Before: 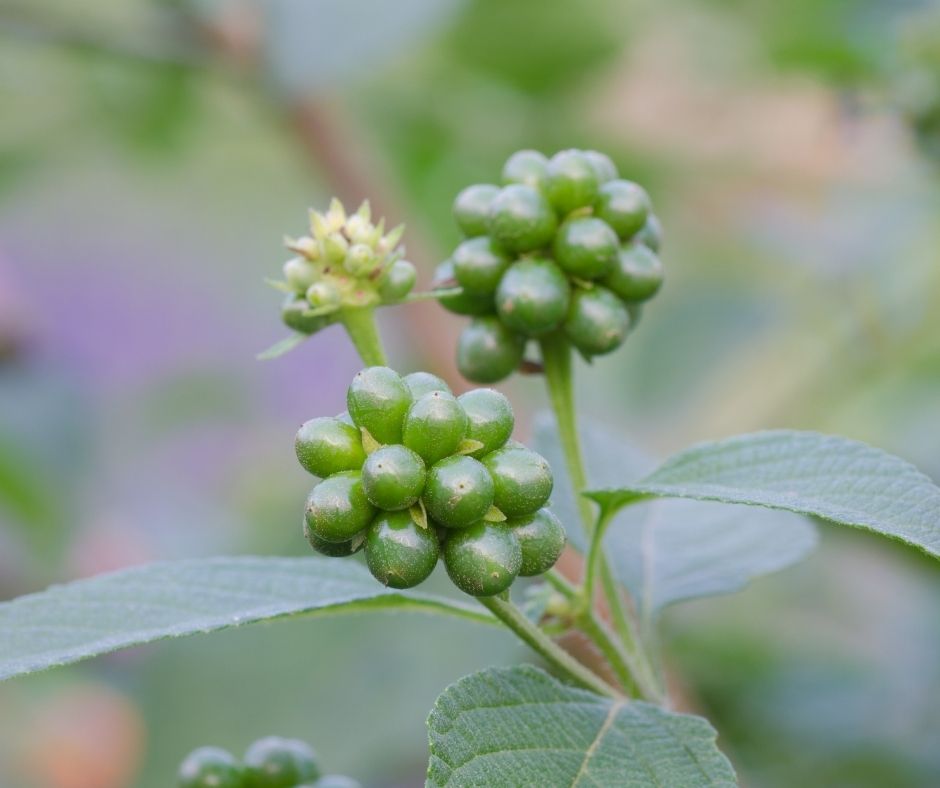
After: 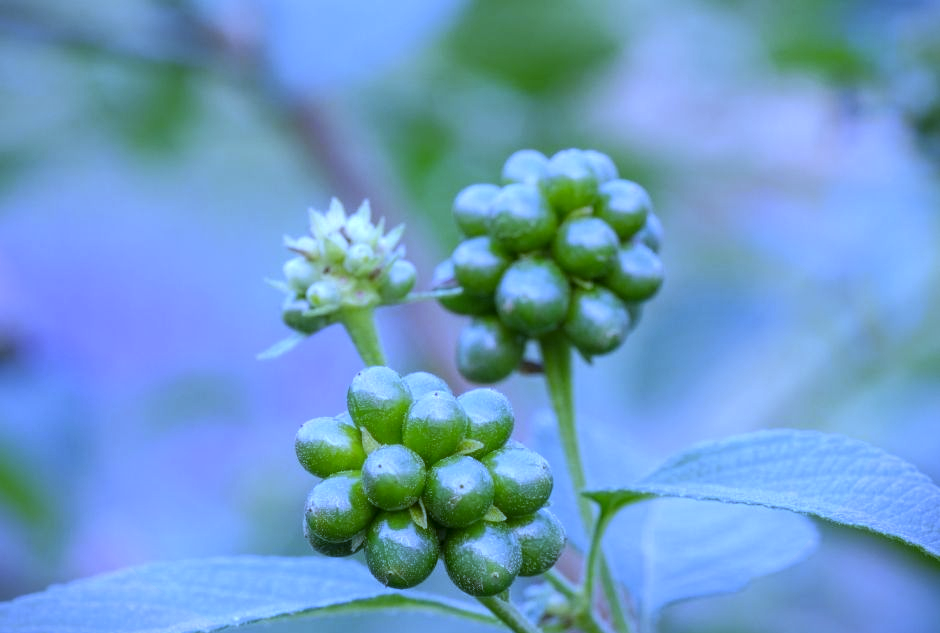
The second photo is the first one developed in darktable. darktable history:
vignetting: fall-off start 97.23%, saturation -0.024, center (-0.033, -0.042), width/height ratio 1.179, unbound false
white balance: red 0.766, blue 1.537
local contrast: highlights 99%, shadows 86%, detail 160%, midtone range 0.2
crop: bottom 19.644%
